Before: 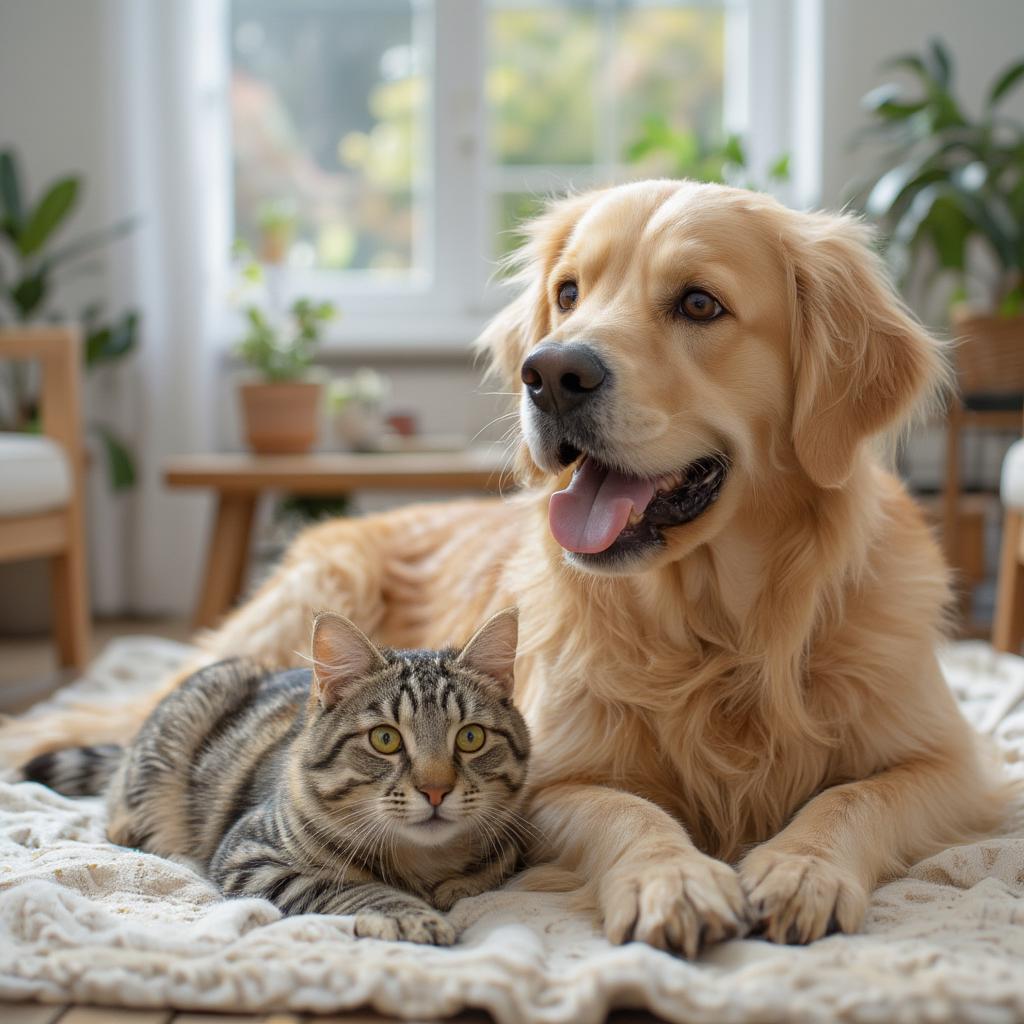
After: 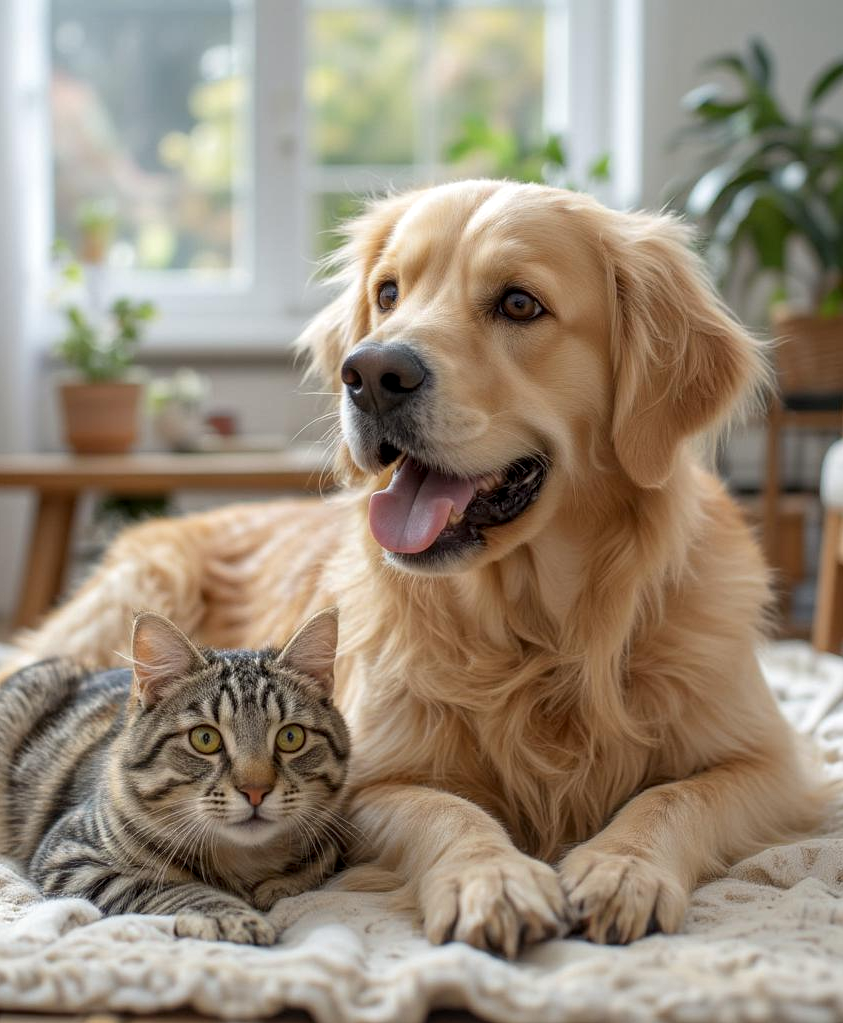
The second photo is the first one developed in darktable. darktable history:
crop: left 17.582%, bottom 0.031%
local contrast: on, module defaults
